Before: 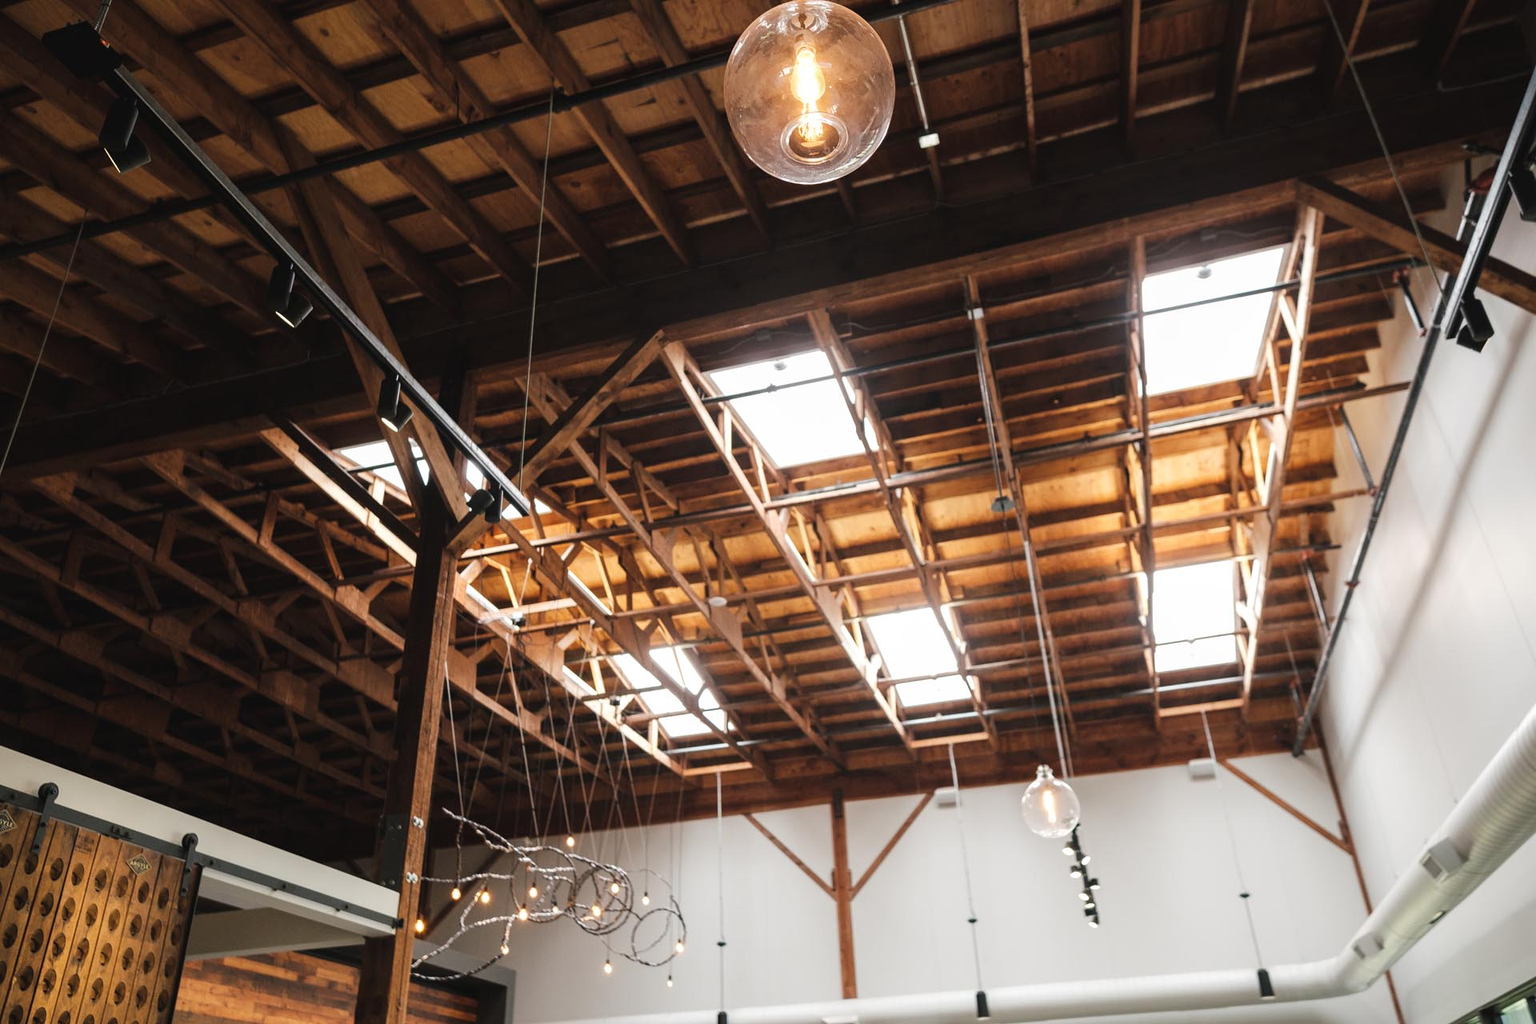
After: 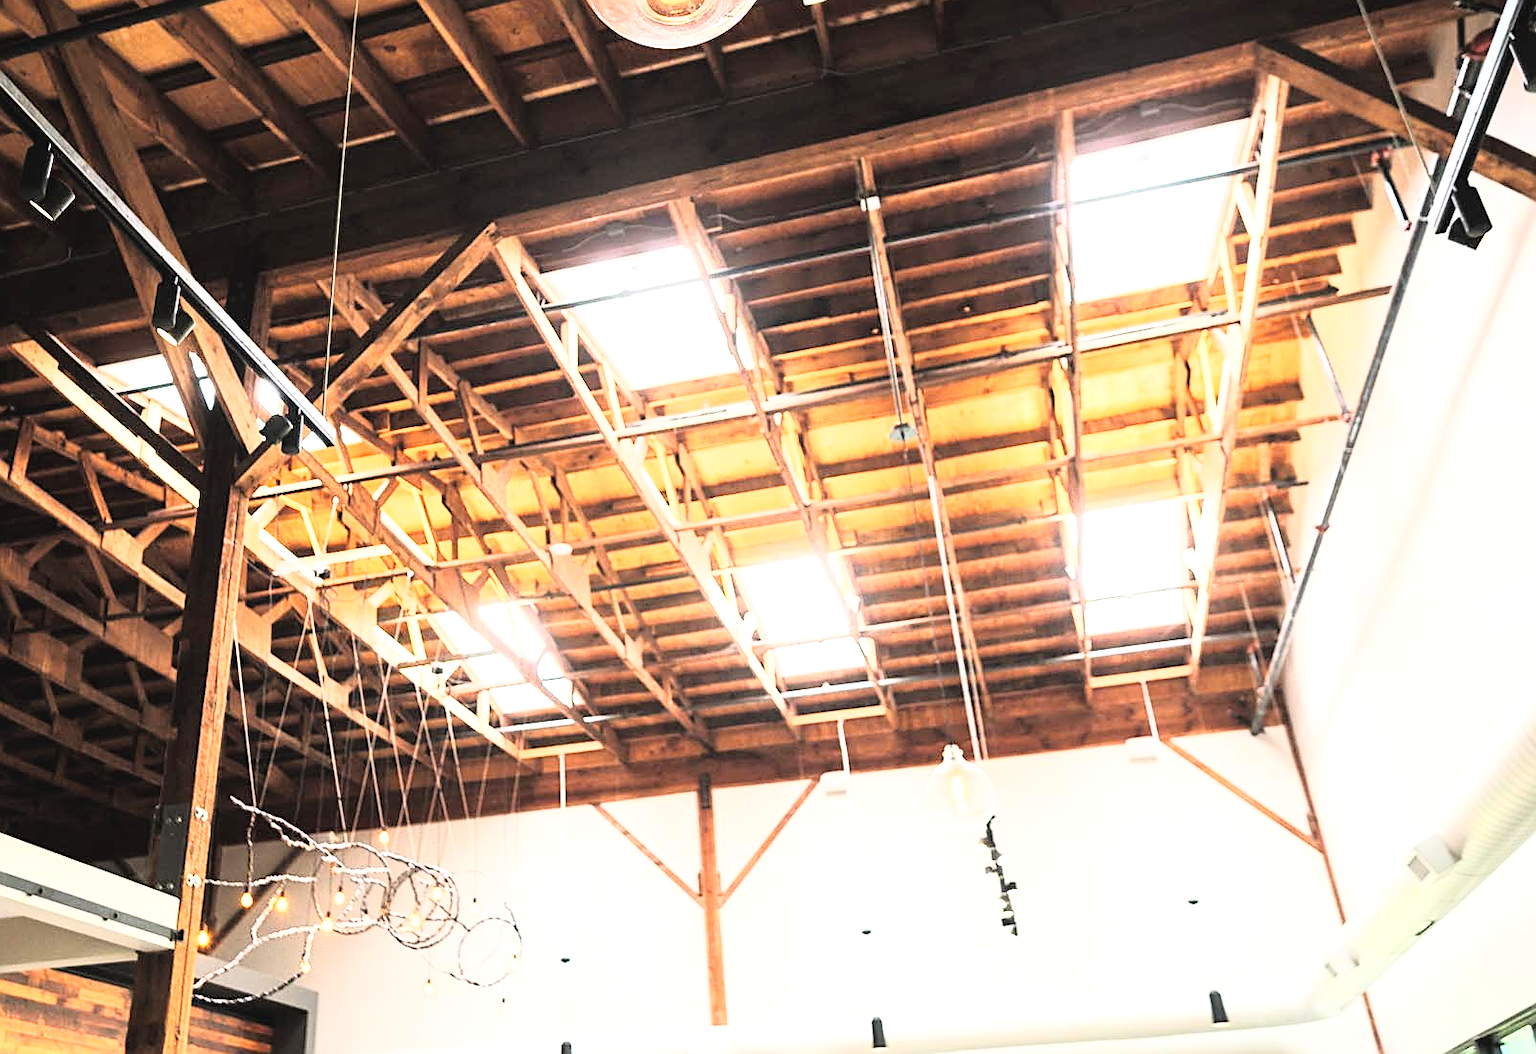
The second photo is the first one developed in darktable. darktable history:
exposure: black level correction 0, exposure 0.899 EV, compensate highlight preservation false
sharpen: on, module defaults
crop: left 16.337%, top 14.076%
base curve: curves: ch0 [(0, 0) (0.012, 0.01) (0.073, 0.168) (0.31, 0.711) (0.645, 0.957) (1, 1)]
tone equalizer: edges refinement/feathering 500, mask exposure compensation -1.57 EV, preserve details no
